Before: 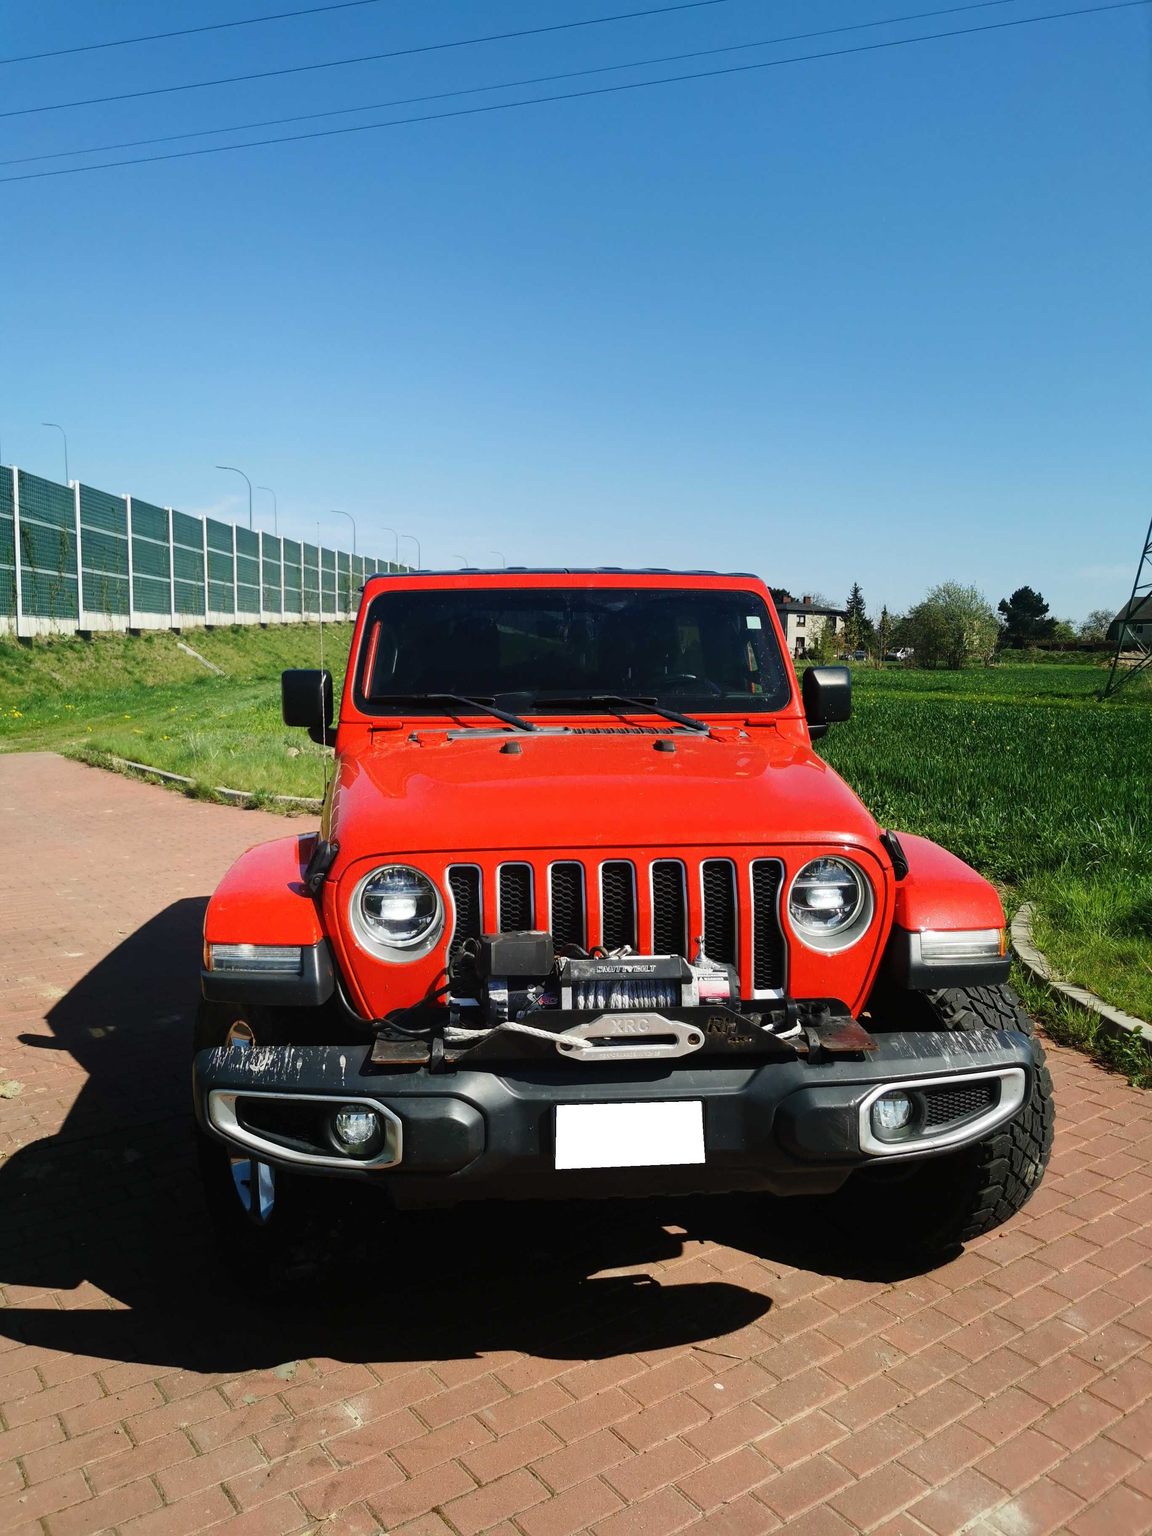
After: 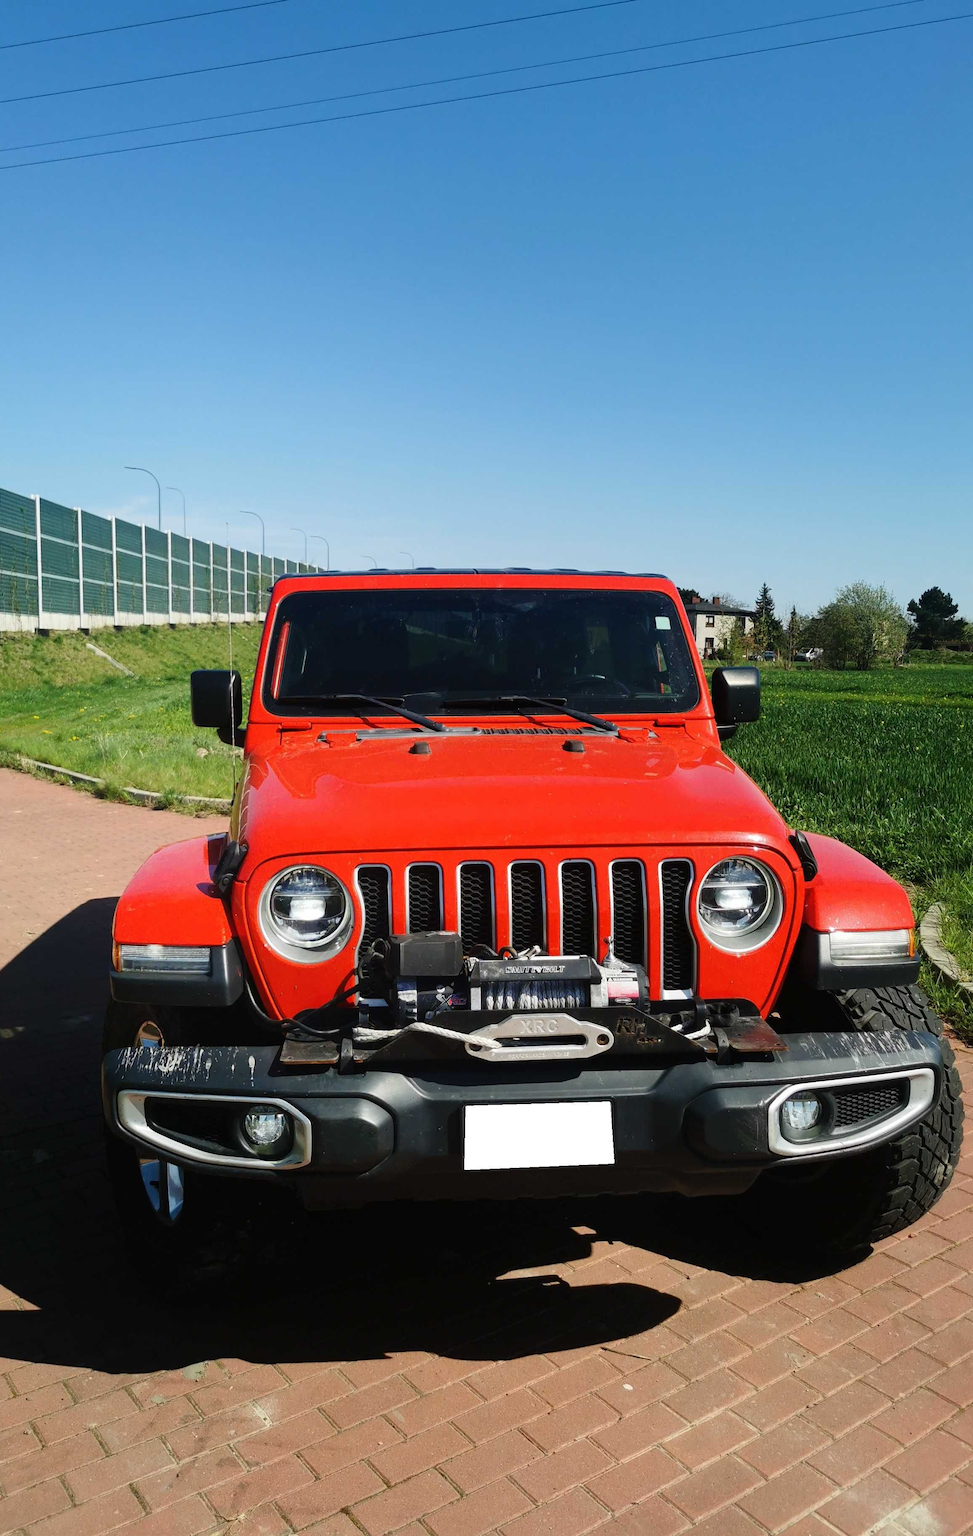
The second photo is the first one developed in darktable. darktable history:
crop: left 7.966%, right 7.505%
